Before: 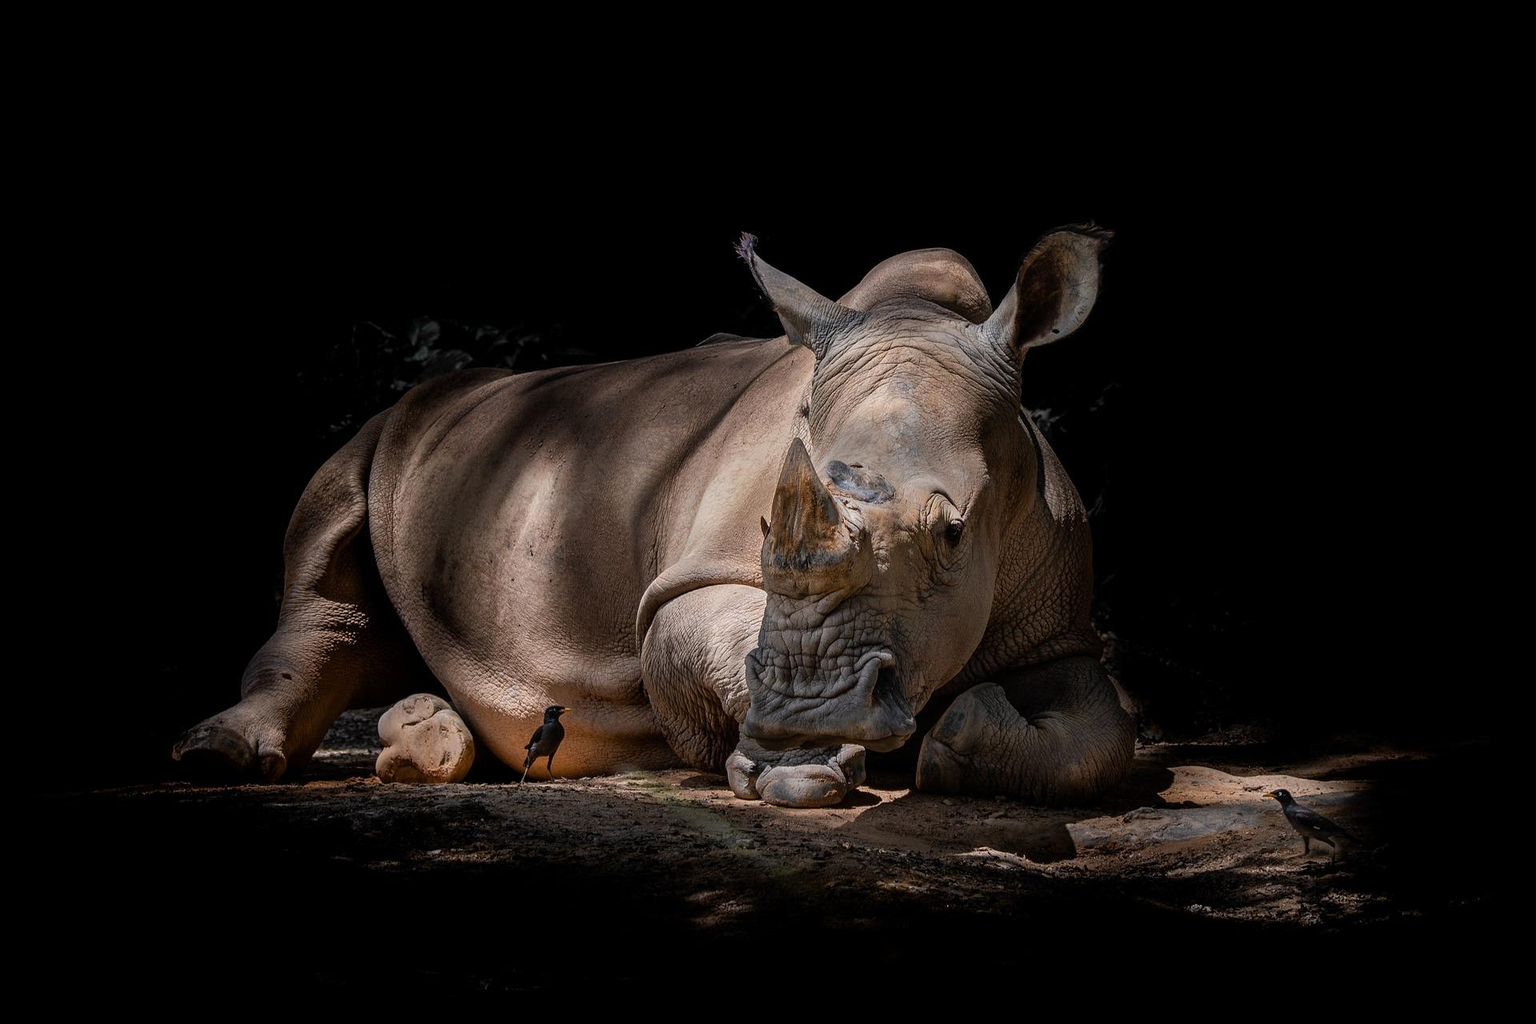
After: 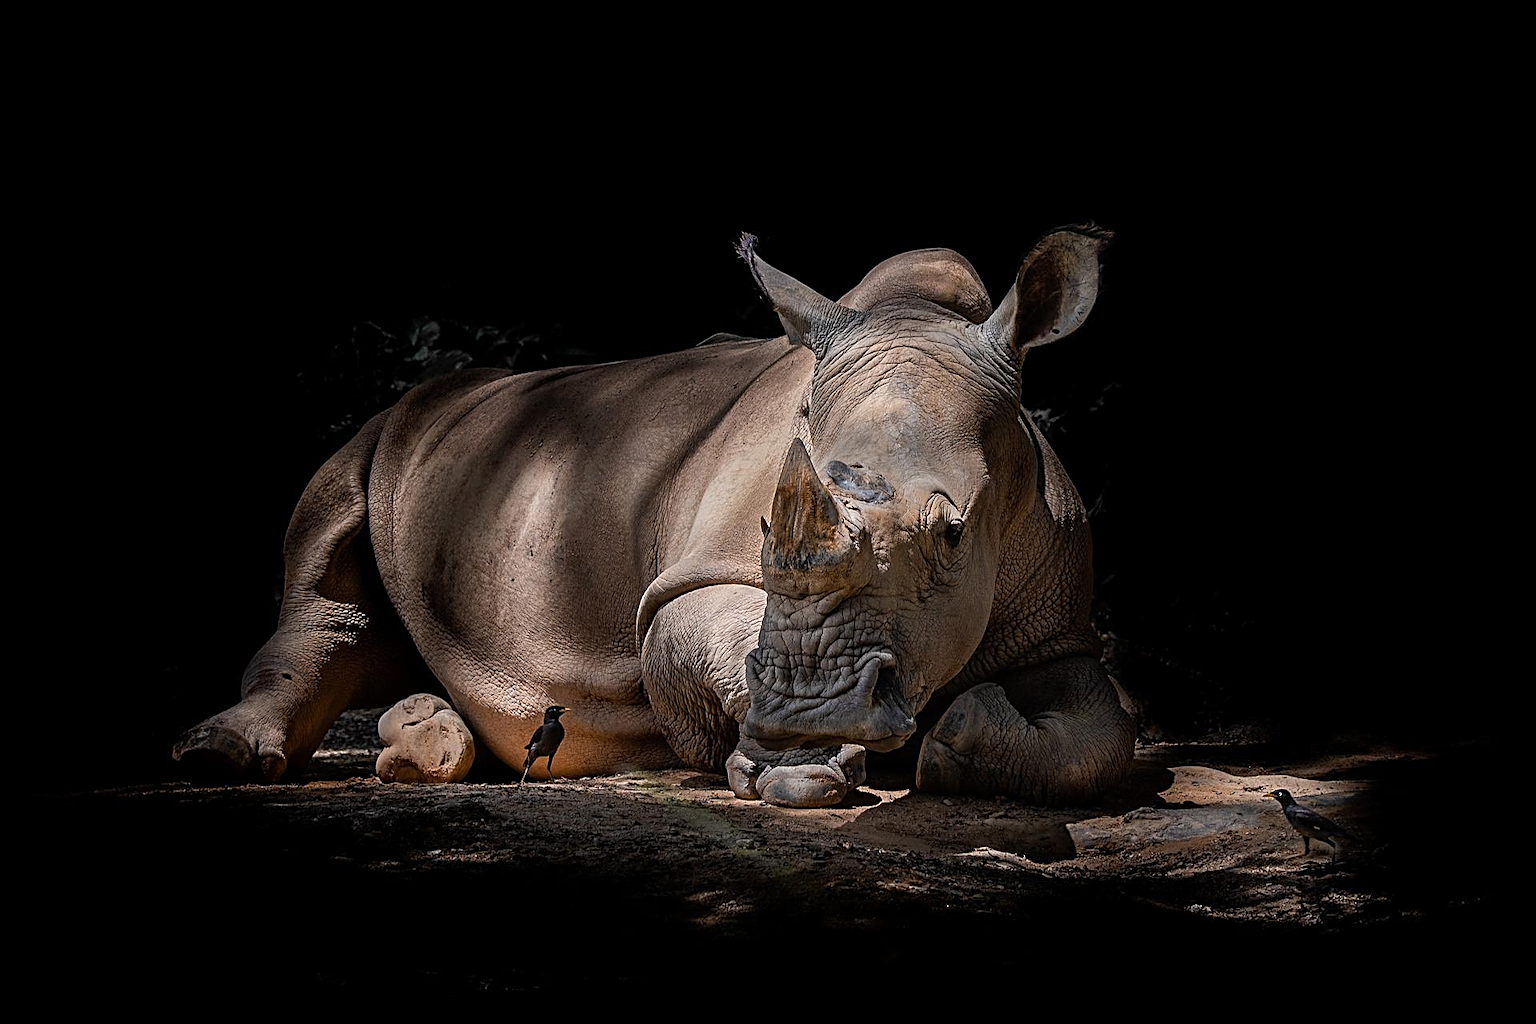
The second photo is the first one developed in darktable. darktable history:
sharpen: radius 2.691, amount 0.677
